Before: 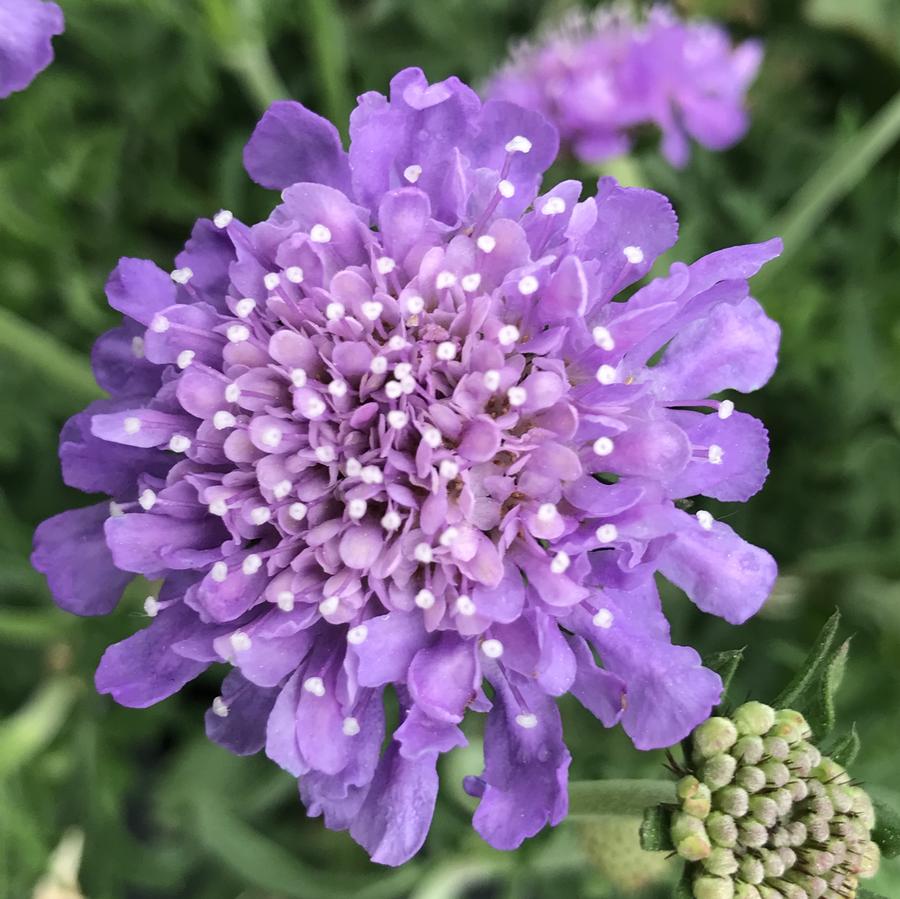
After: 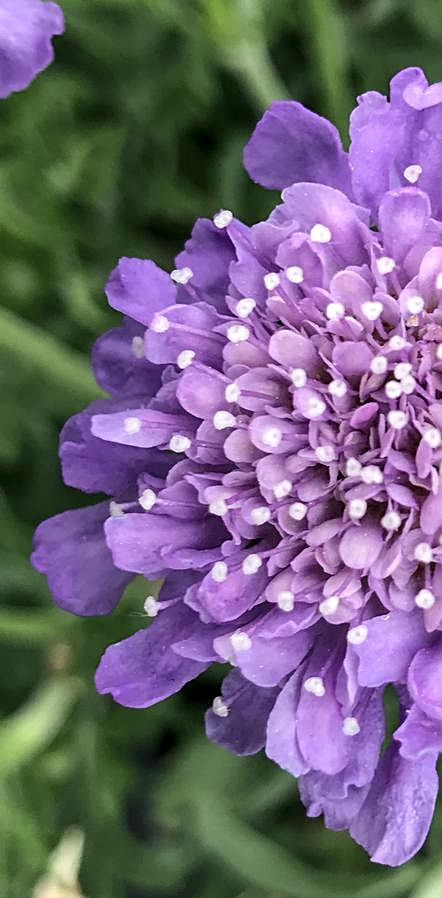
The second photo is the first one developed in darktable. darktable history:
crop and rotate: left 0%, top 0%, right 50.845%
exposure: compensate highlight preservation false
local contrast: on, module defaults
sharpen: on, module defaults
white balance: red 1, blue 1
